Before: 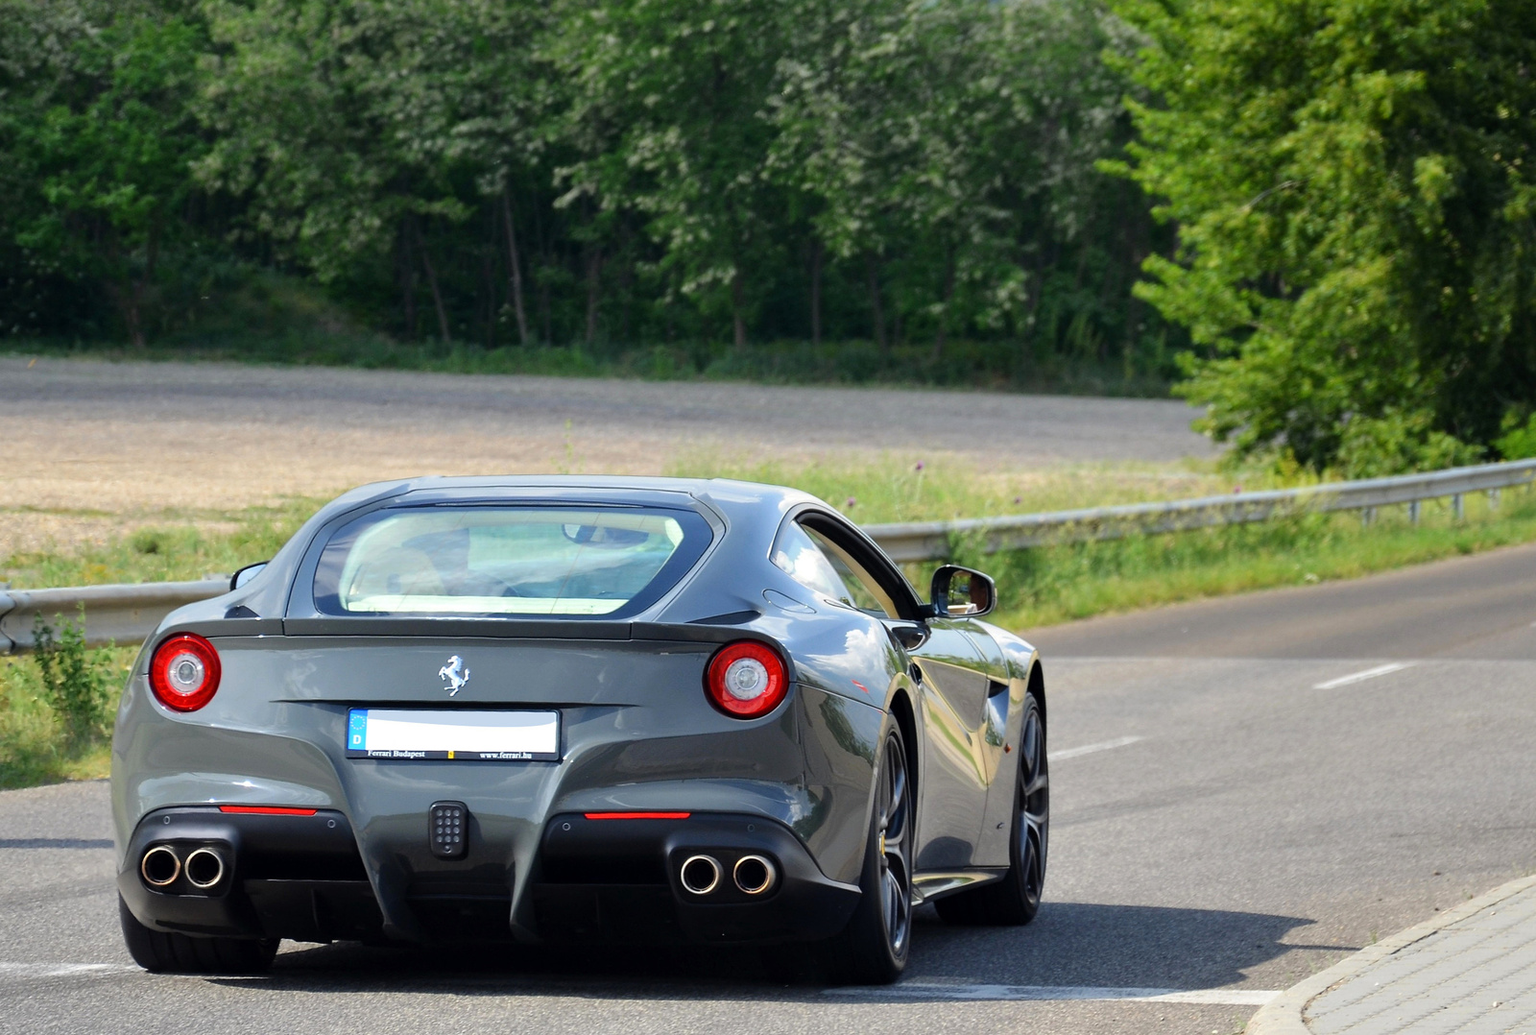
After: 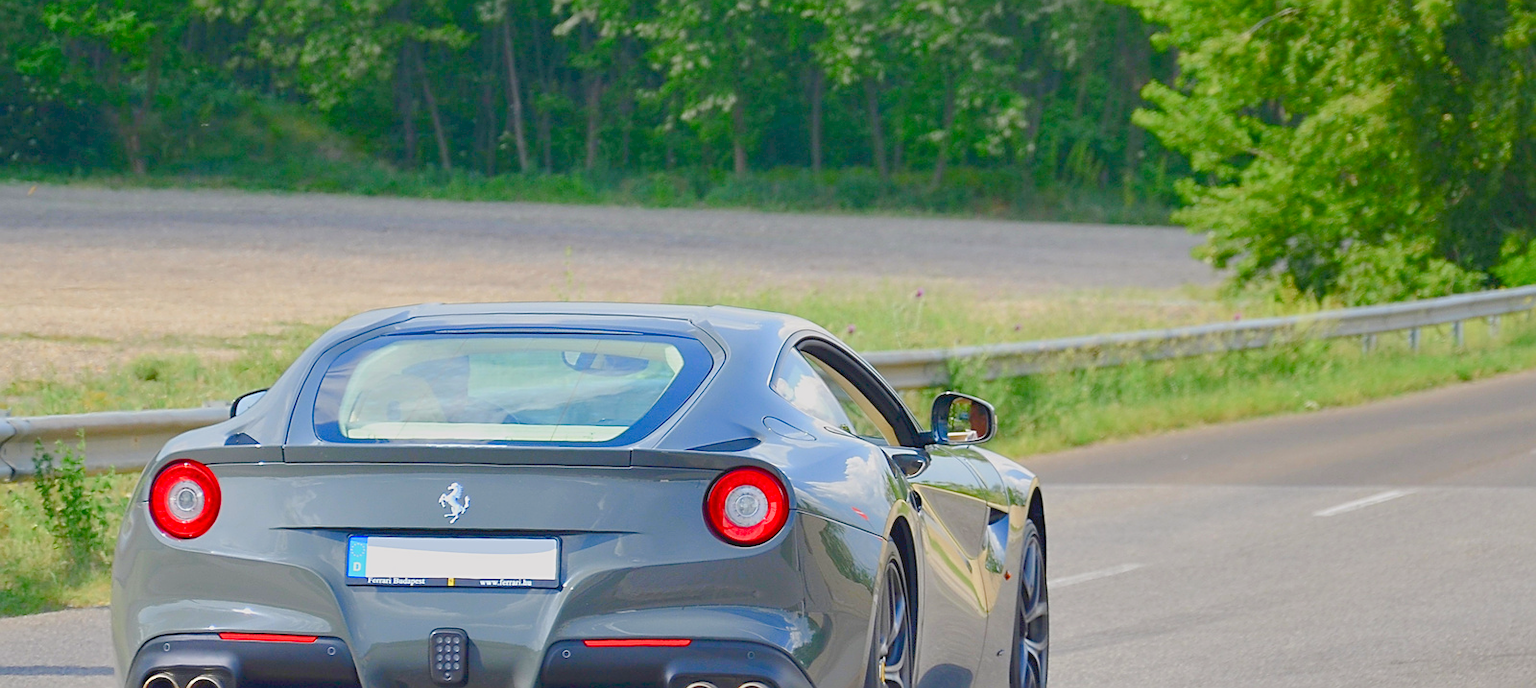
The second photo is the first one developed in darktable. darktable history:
exposure: exposure 0.95 EV, compensate highlight preservation false
contrast brightness saturation: contrast -0.19, saturation 0.19
color balance rgb: shadows lift › chroma 1%, shadows lift › hue 113°, highlights gain › chroma 0.2%, highlights gain › hue 333°, perceptual saturation grading › global saturation 20%, perceptual saturation grading › highlights -50%, perceptual saturation grading › shadows 25%, contrast -30%
sharpen: on, module defaults
crop: top 16.727%, bottom 16.727%
